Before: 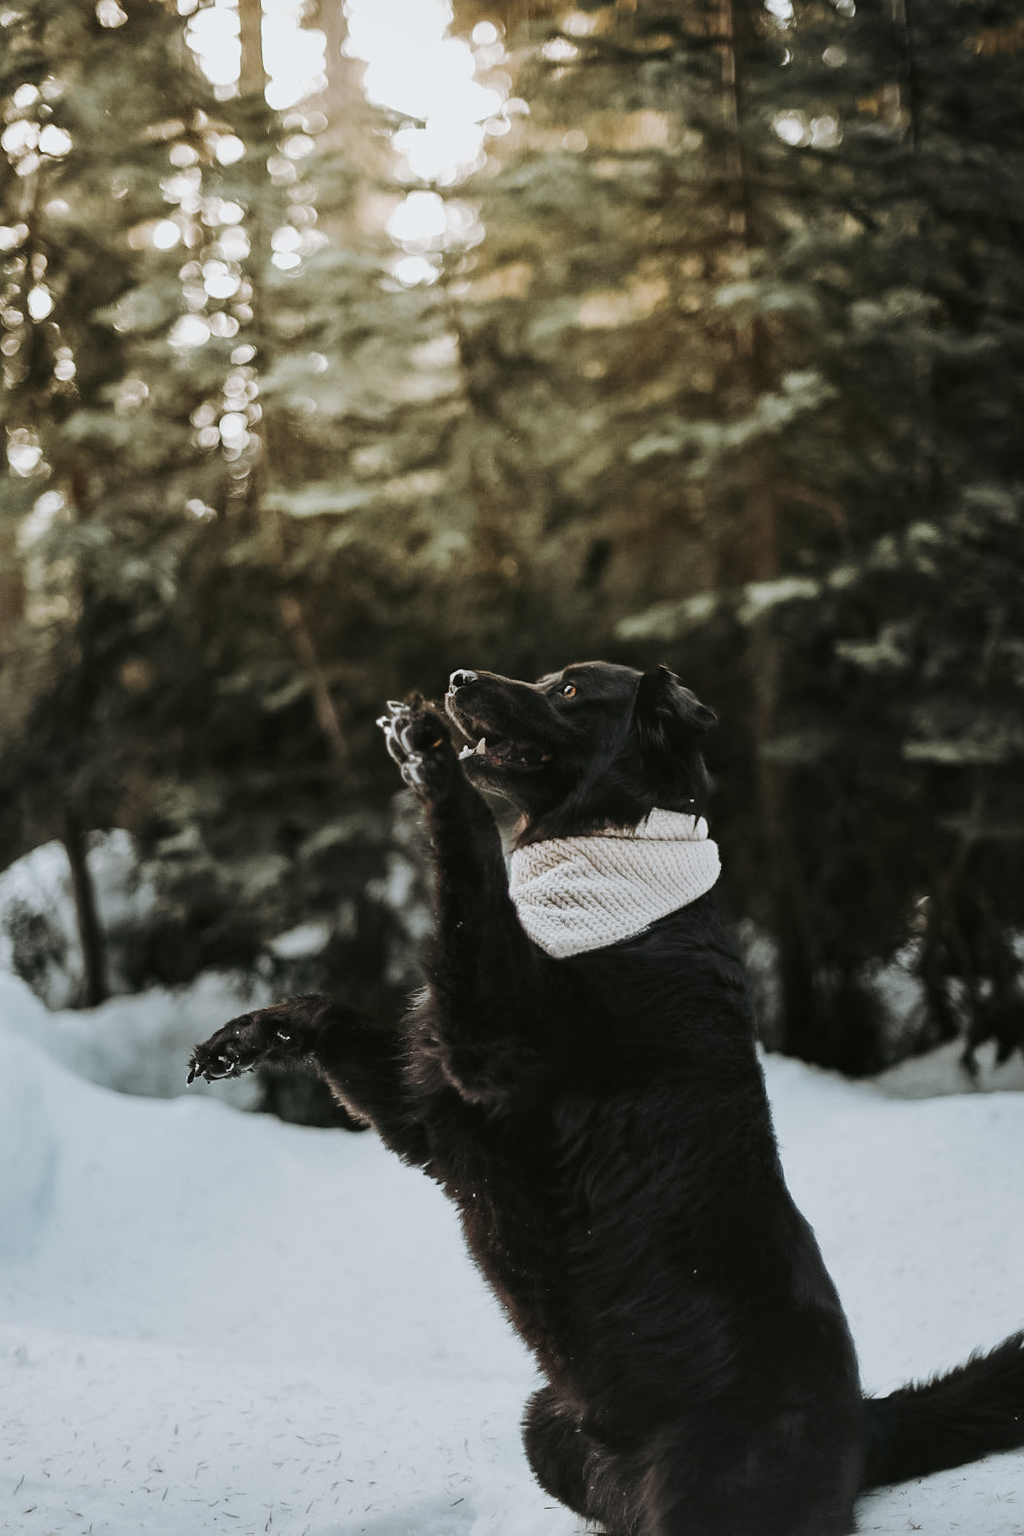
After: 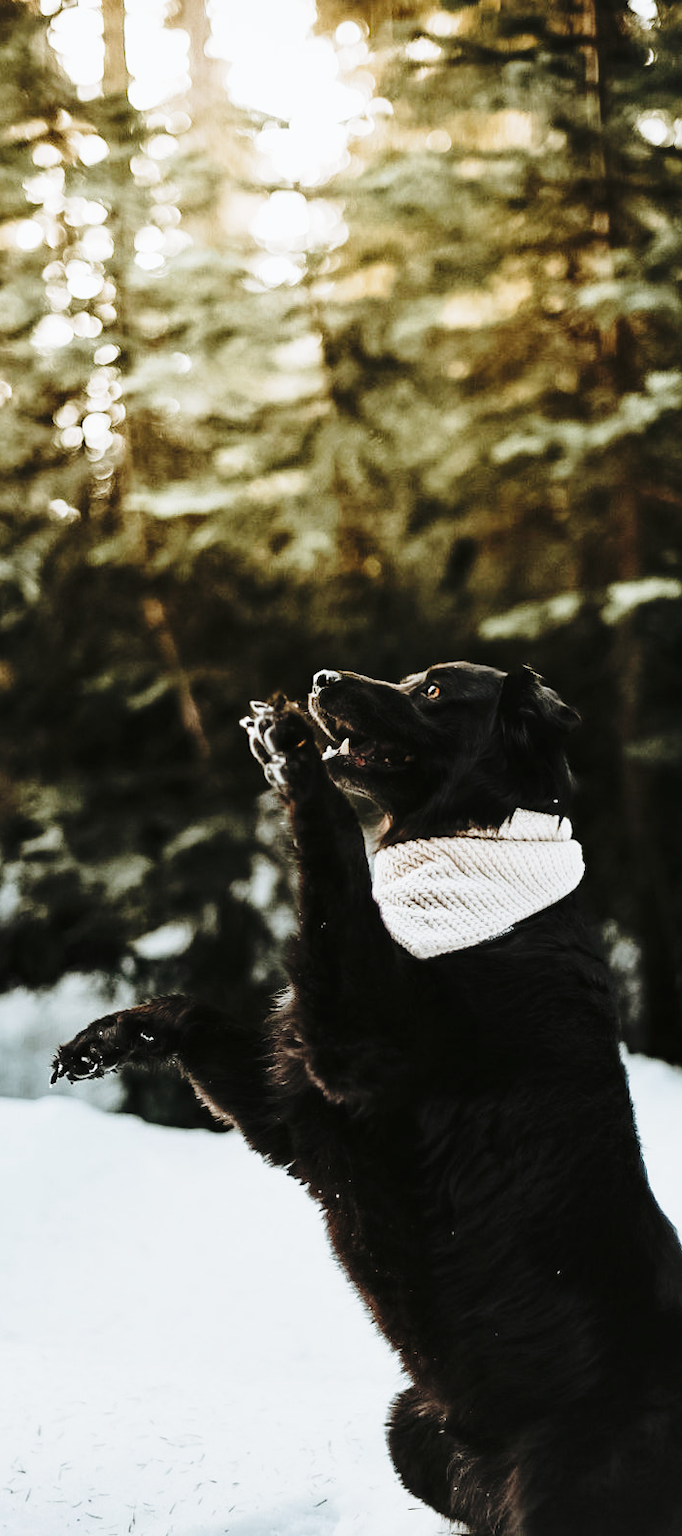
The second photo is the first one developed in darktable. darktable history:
crop and rotate: left 13.409%, right 19.924%
base curve: curves: ch0 [(0, 0) (0.04, 0.03) (0.133, 0.232) (0.448, 0.748) (0.843, 0.968) (1, 1)], preserve colors none
white balance: red 1, blue 1
